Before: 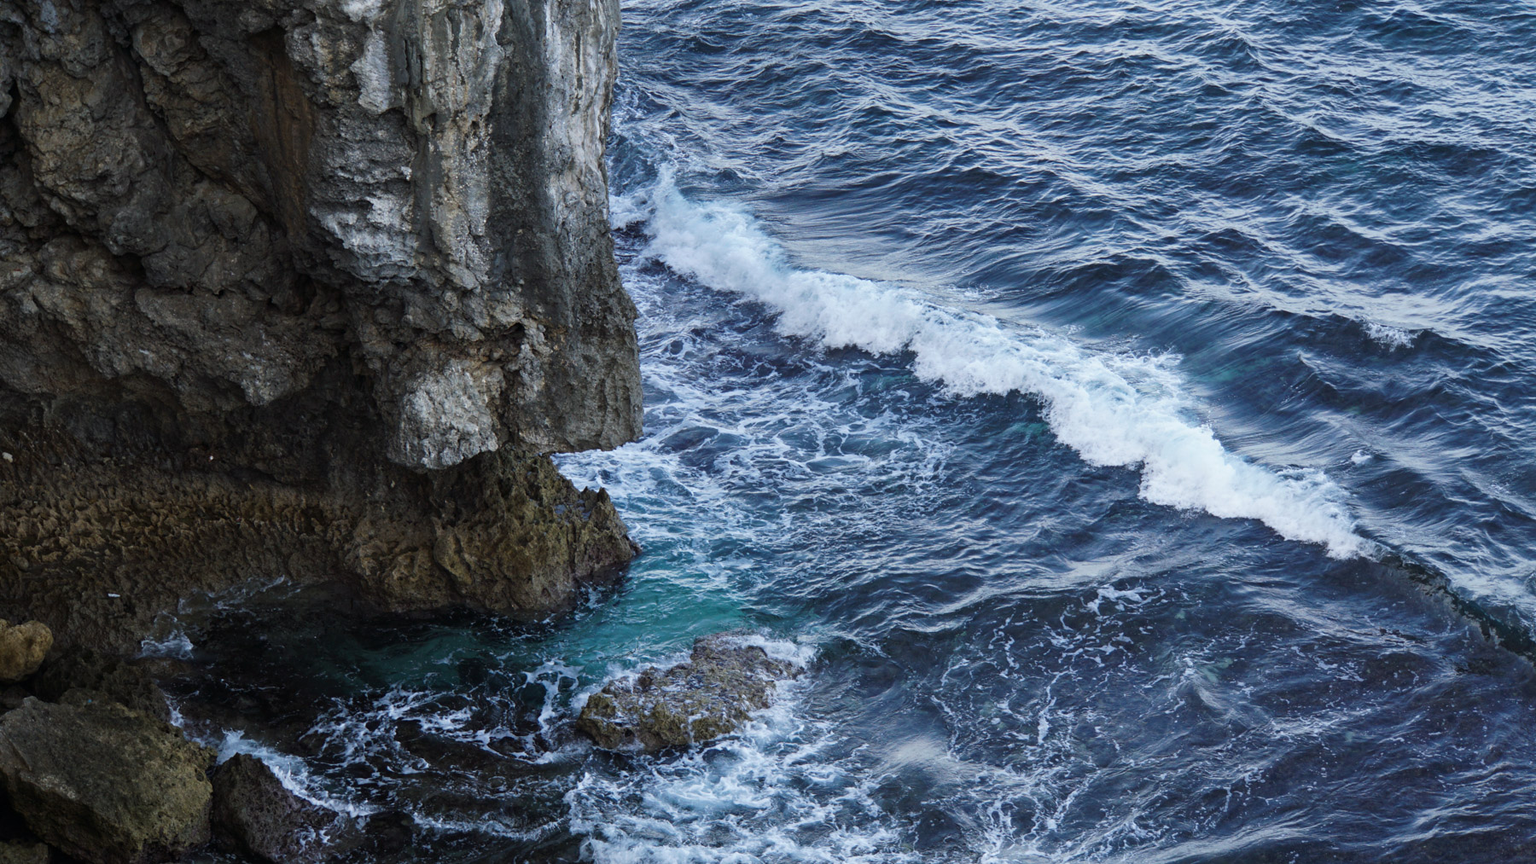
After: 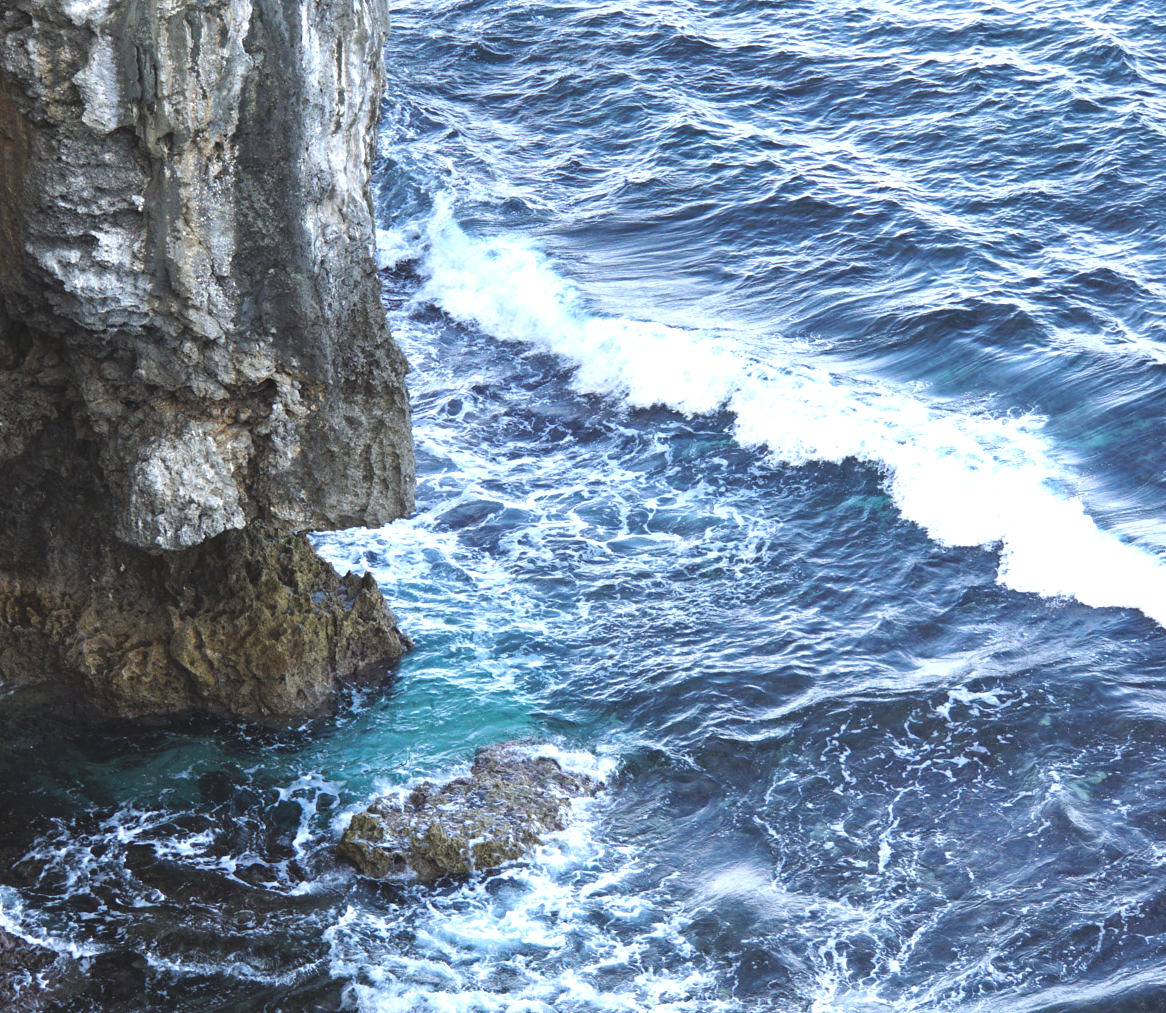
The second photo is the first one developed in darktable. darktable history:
exposure: black level correction -0.005, exposure 1.007 EV, compensate highlight preservation false
crop and rotate: left 18.799%, right 16.382%
